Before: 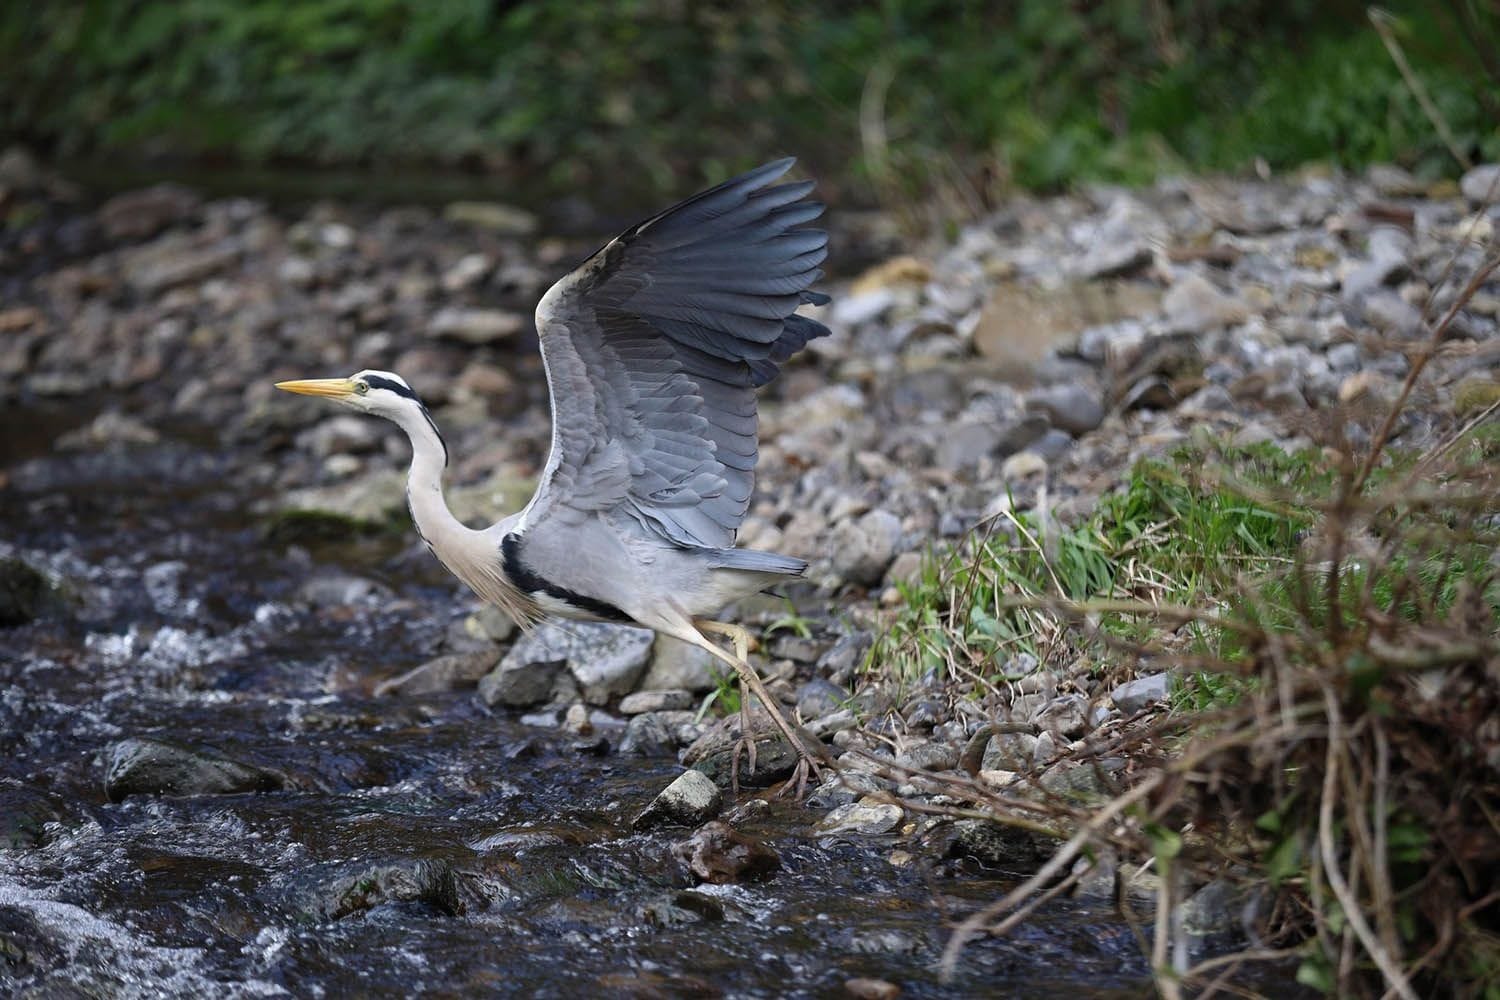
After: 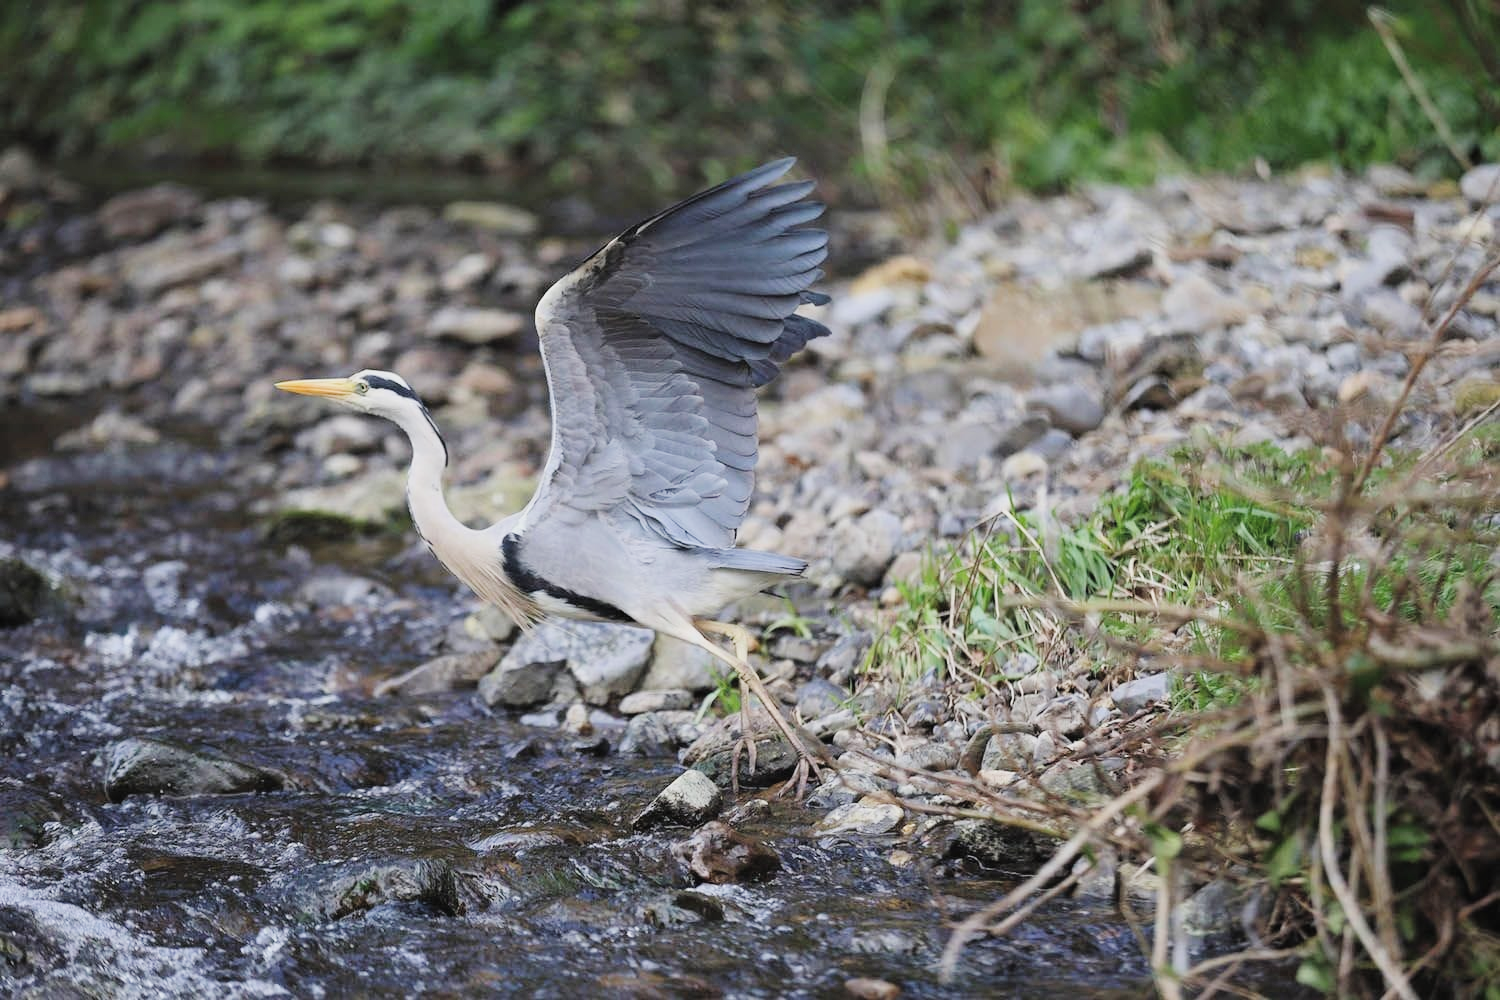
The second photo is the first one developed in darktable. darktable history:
filmic rgb: black relative exposure -7.32 EV, white relative exposure 5.09 EV, hardness 3.2
exposure: black level correction -0.005, exposure 1.002 EV, compensate highlight preservation false
tone equalizer: on, module defaults
